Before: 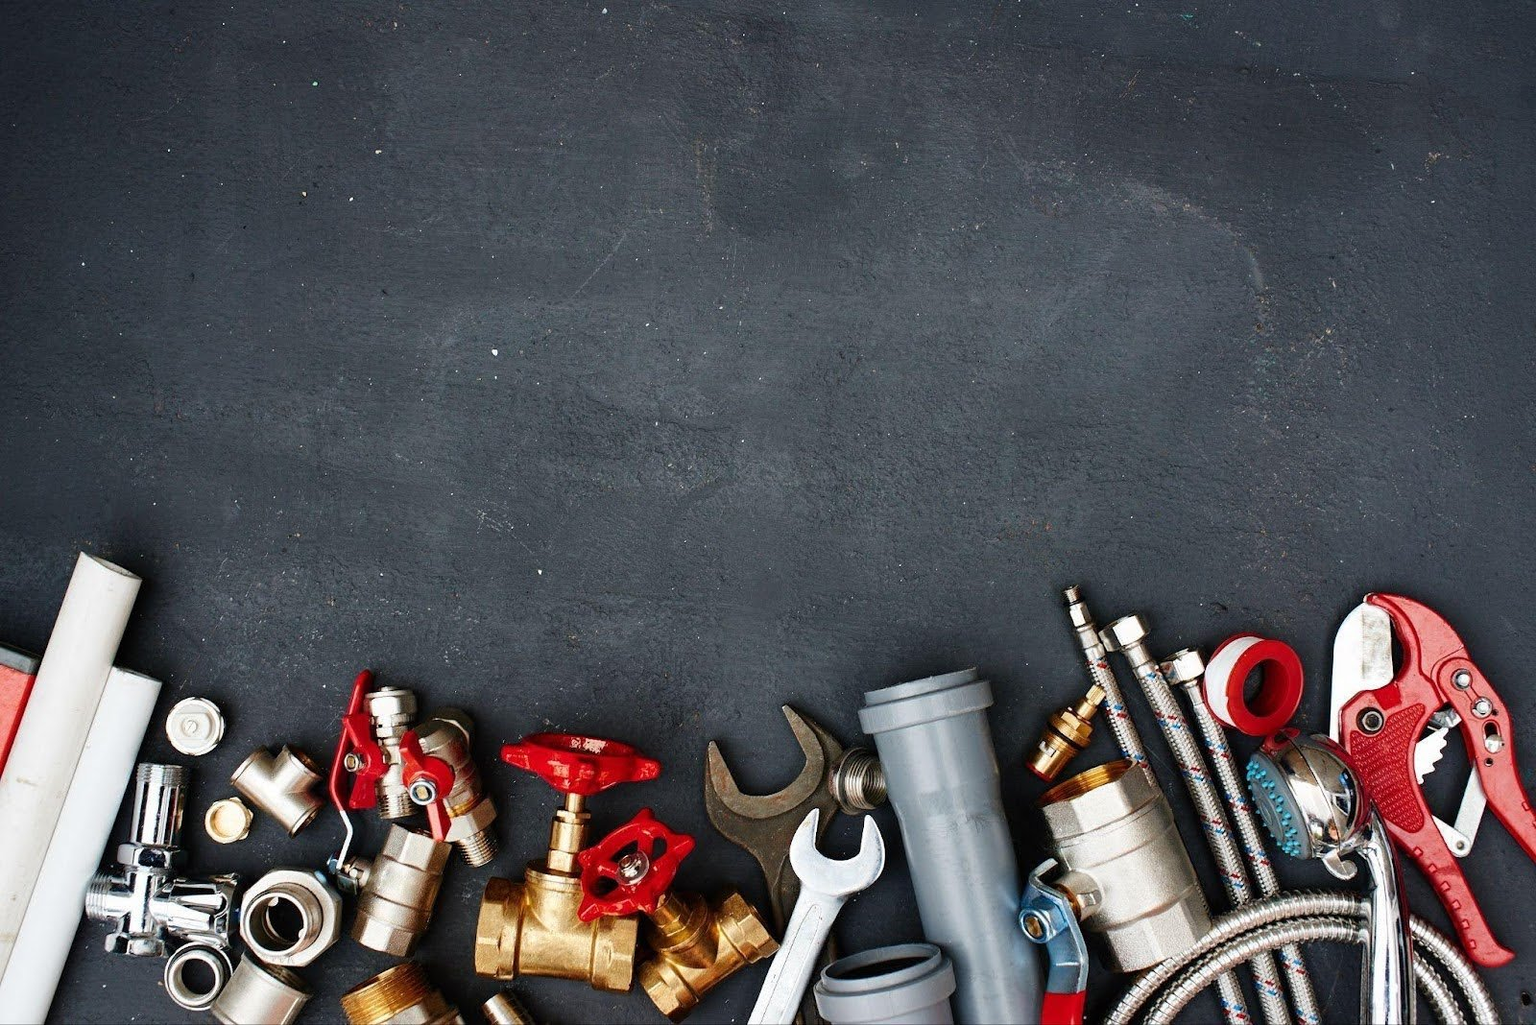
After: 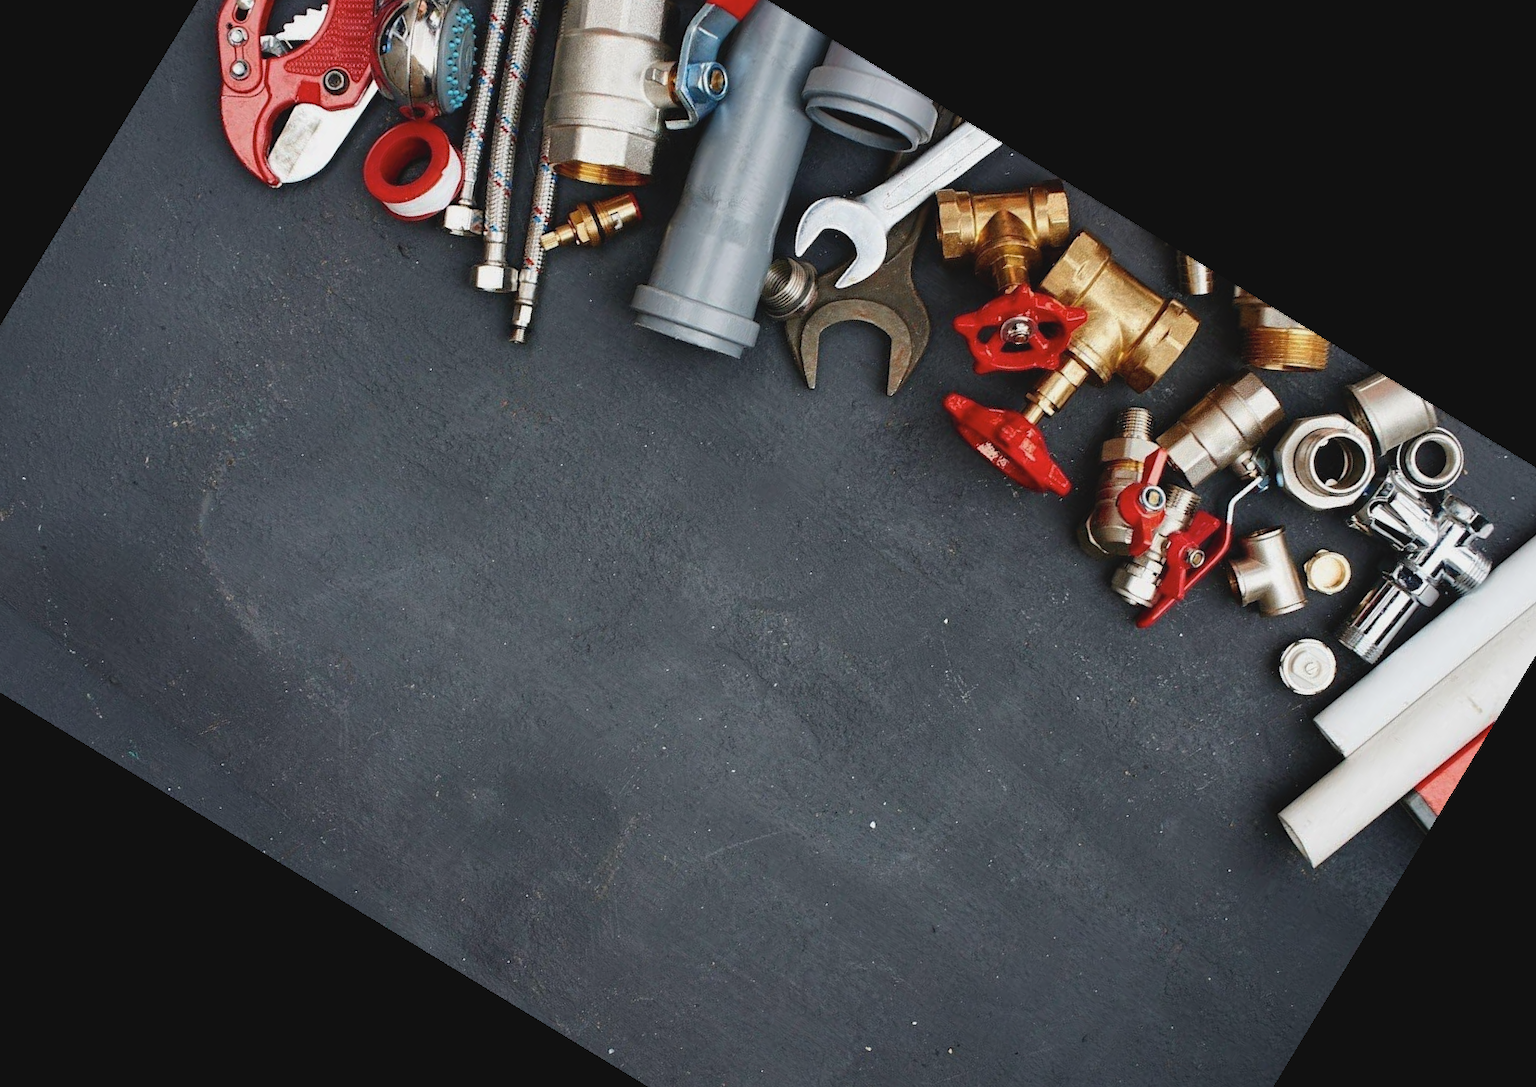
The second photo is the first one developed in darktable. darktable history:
crop and rotate: angle 148.68°, left 9.111%, top 15.603%, right 4.588%, bottom 17.041%
contrast brightness saturation: contrast -0.1, saturation -0.1
